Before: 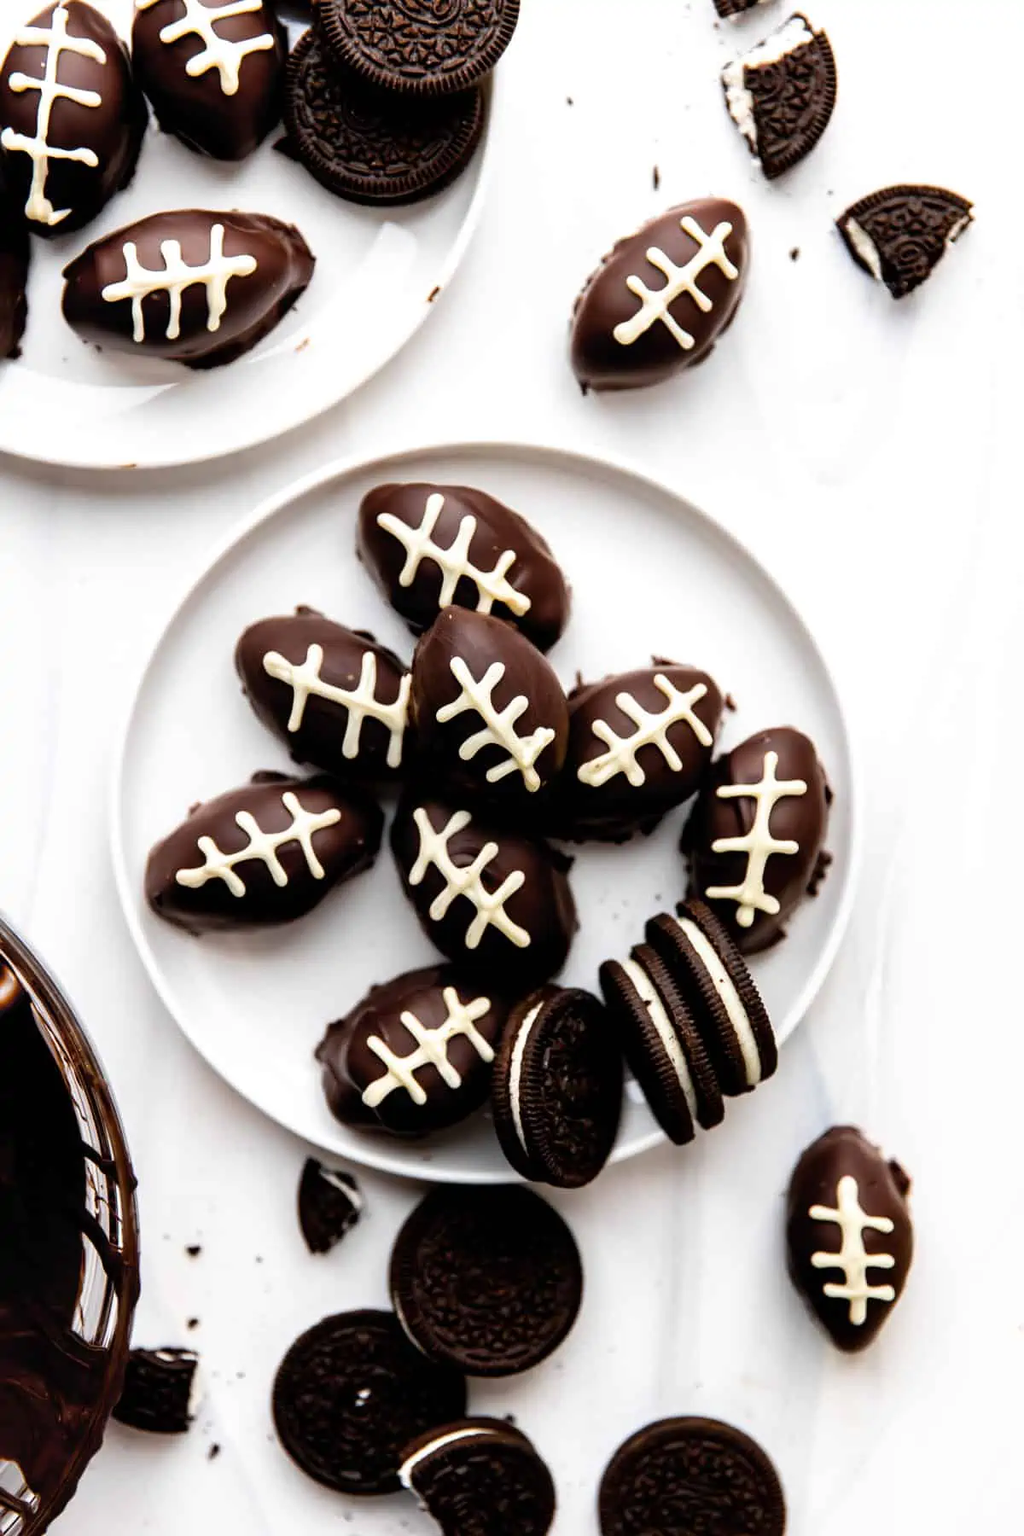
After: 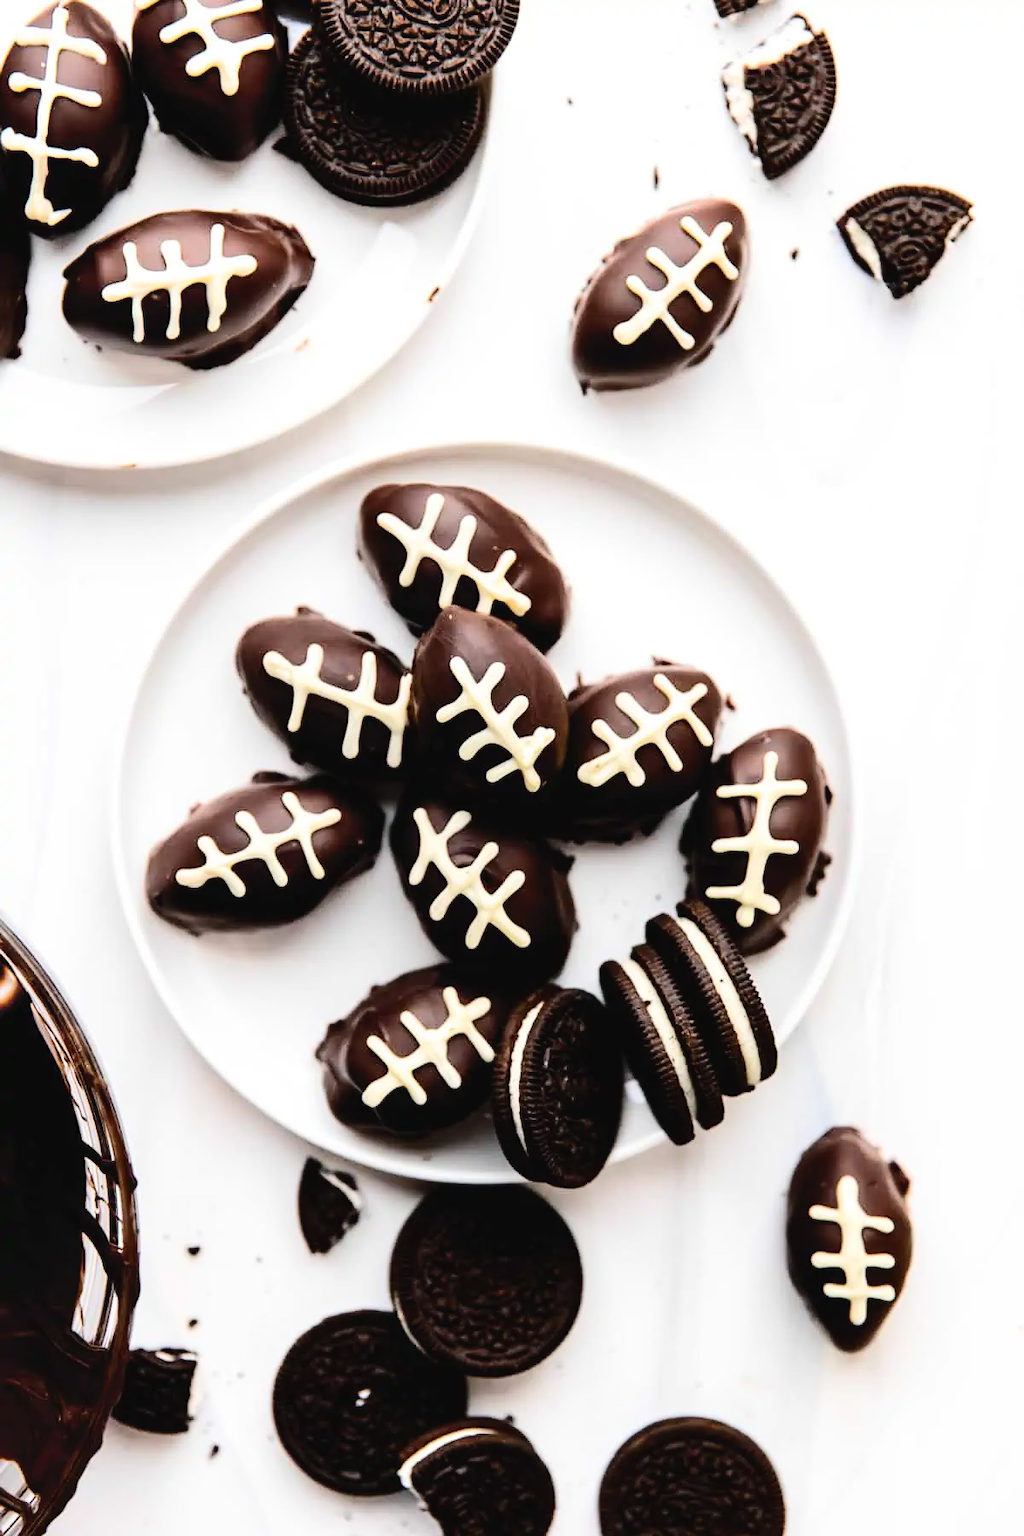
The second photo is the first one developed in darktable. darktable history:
tone curve: curves: ch0 [(0, 0.026) (0.146, 0.158) (0.272, 0.34) (0.453, 0.627) (0.687, 0.829) (1, 1)], color space Lab, independent channels, preserve colors none
